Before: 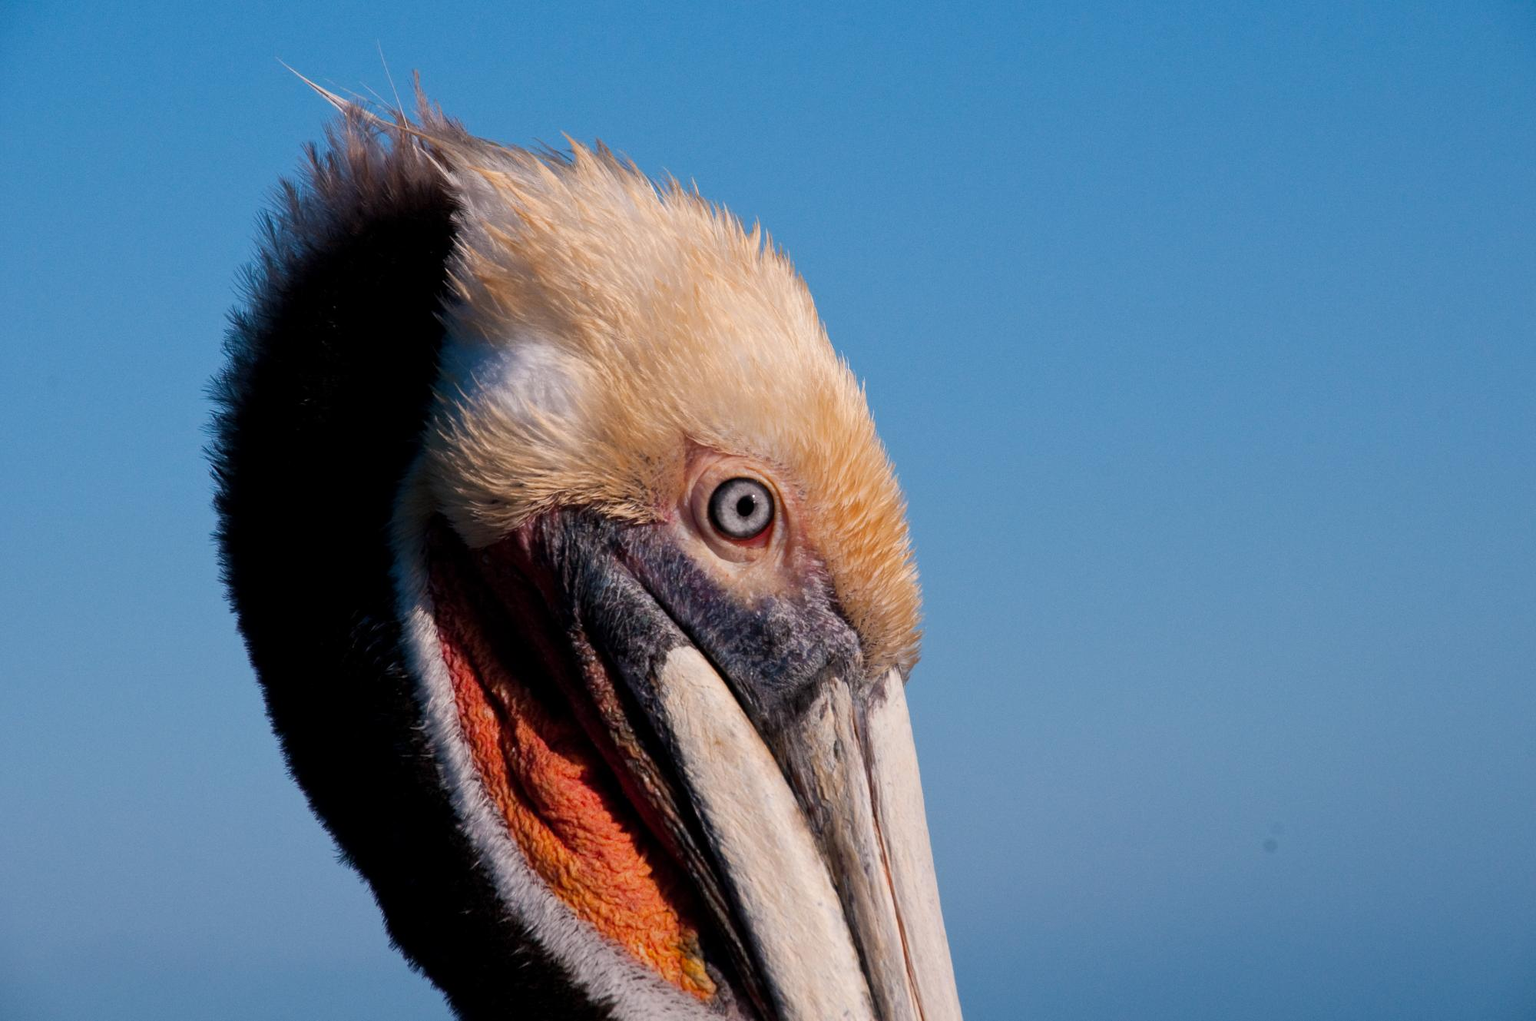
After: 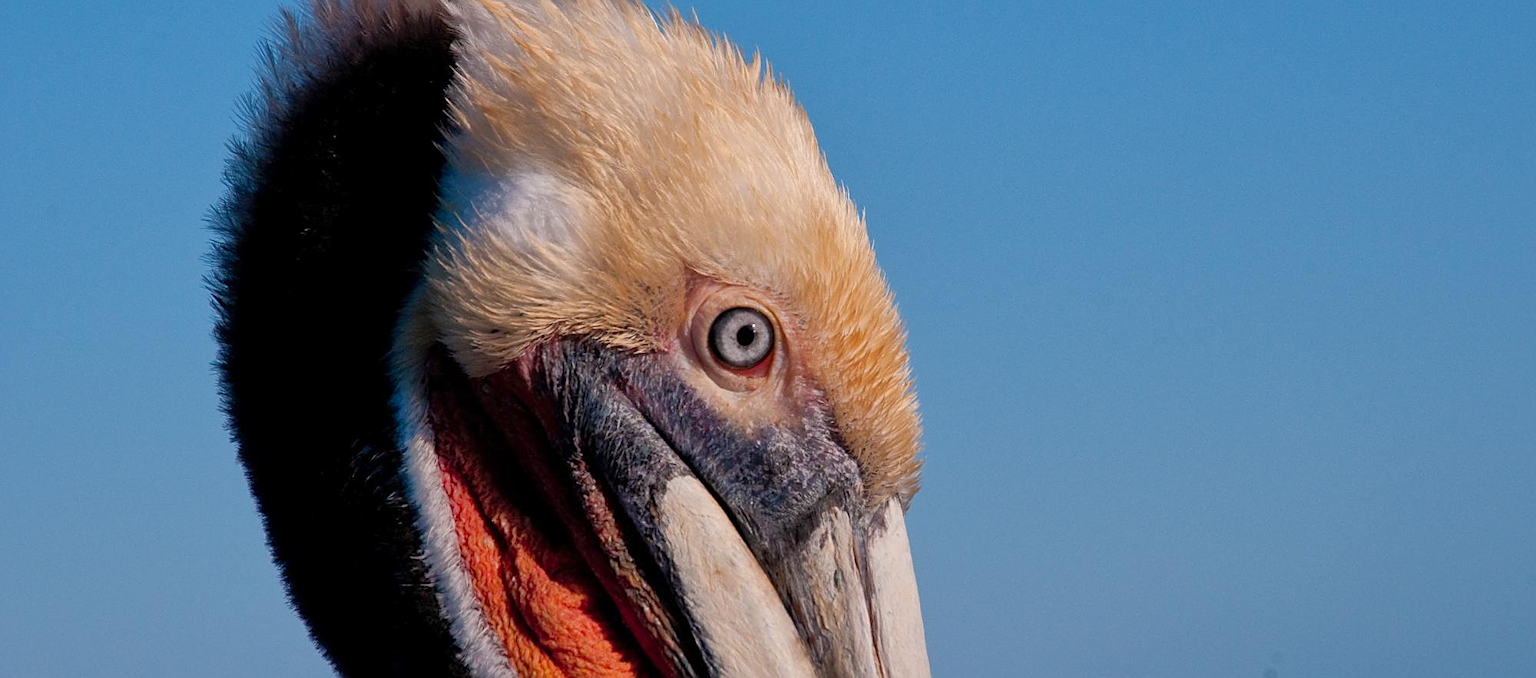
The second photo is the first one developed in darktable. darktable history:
crop: top 16.727%, bottom 16.727%
sharpen: on, module defaults
shadows and highlights: on, module defaults
